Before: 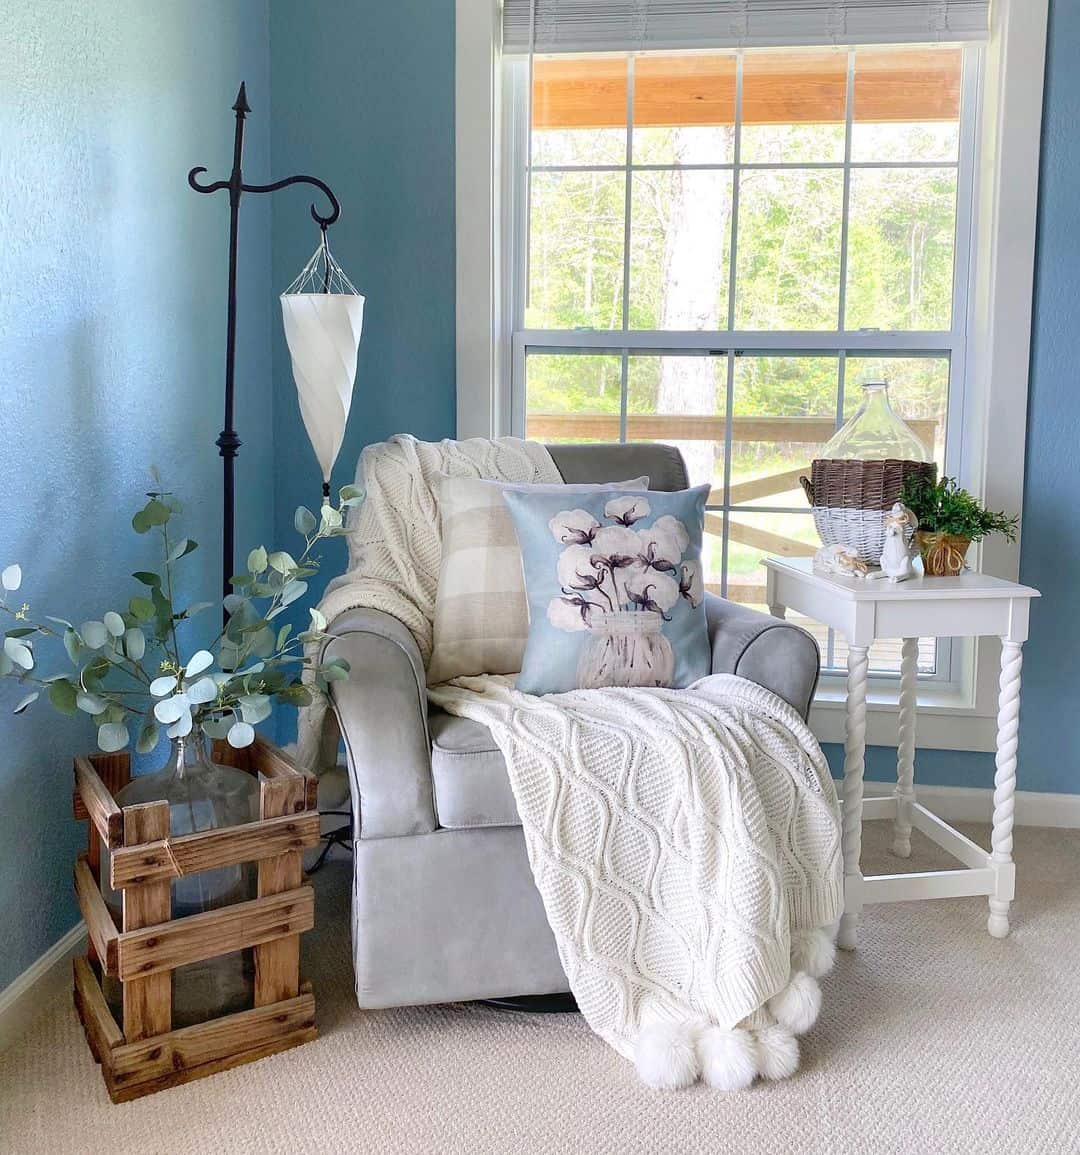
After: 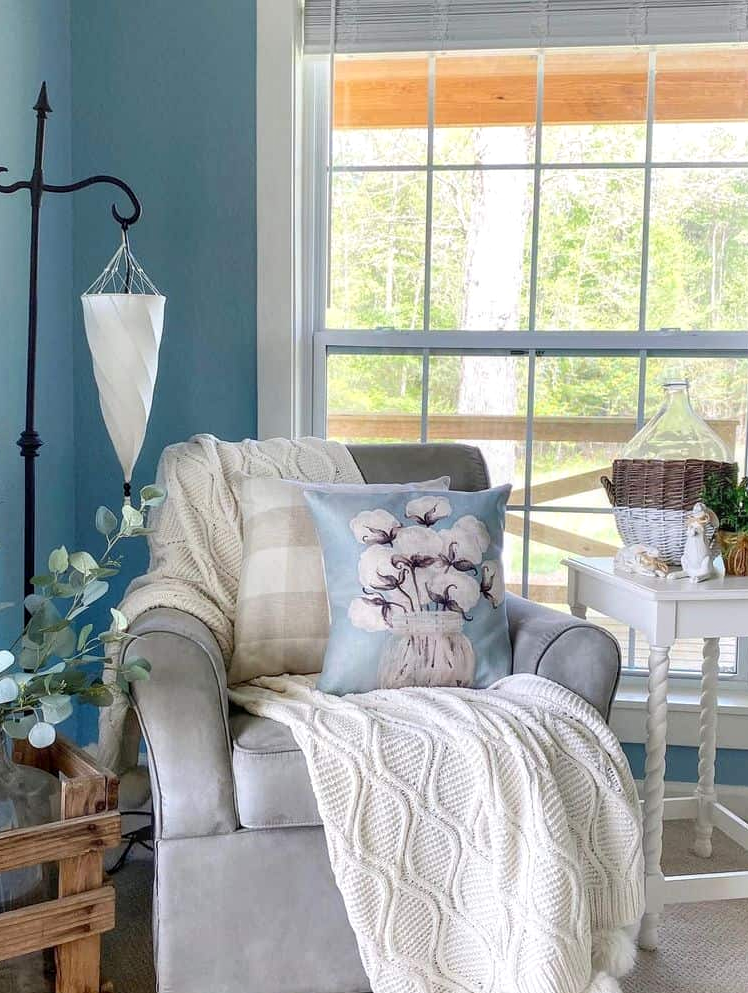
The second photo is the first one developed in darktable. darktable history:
local contrast: detail 117%
crop: left 18.479%, right 12.2%, bottom 13.971%
